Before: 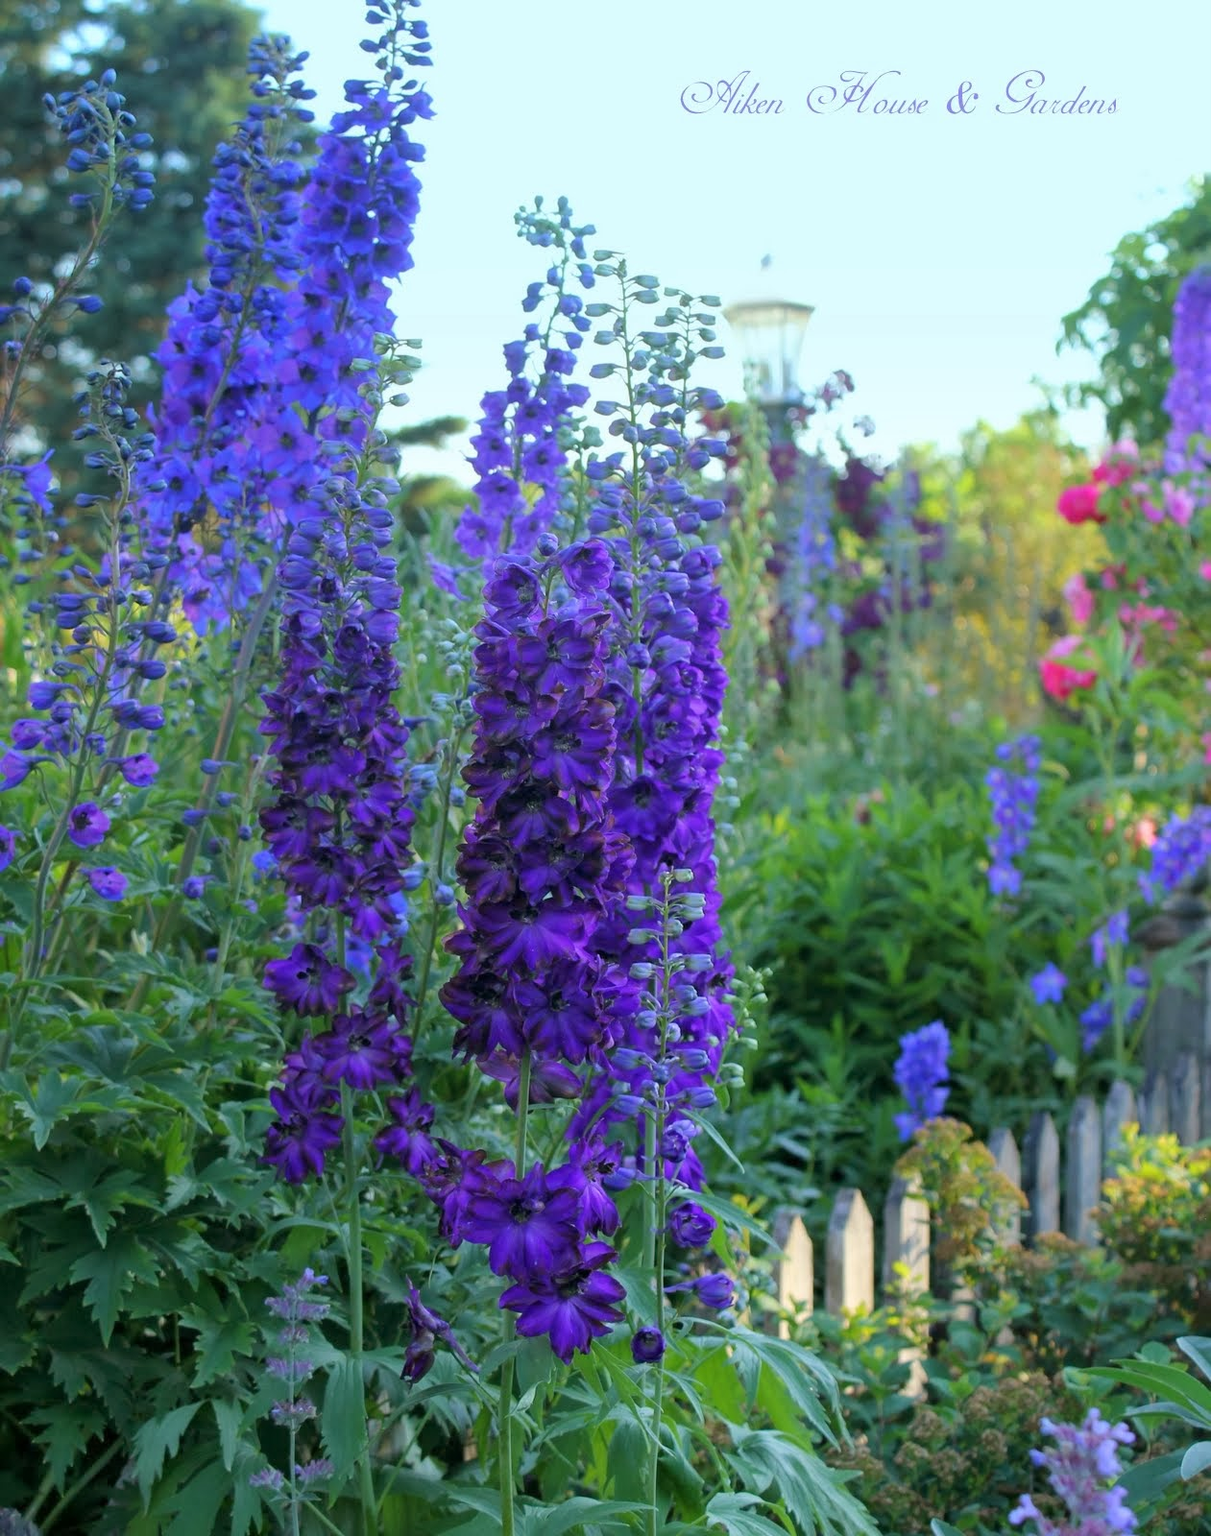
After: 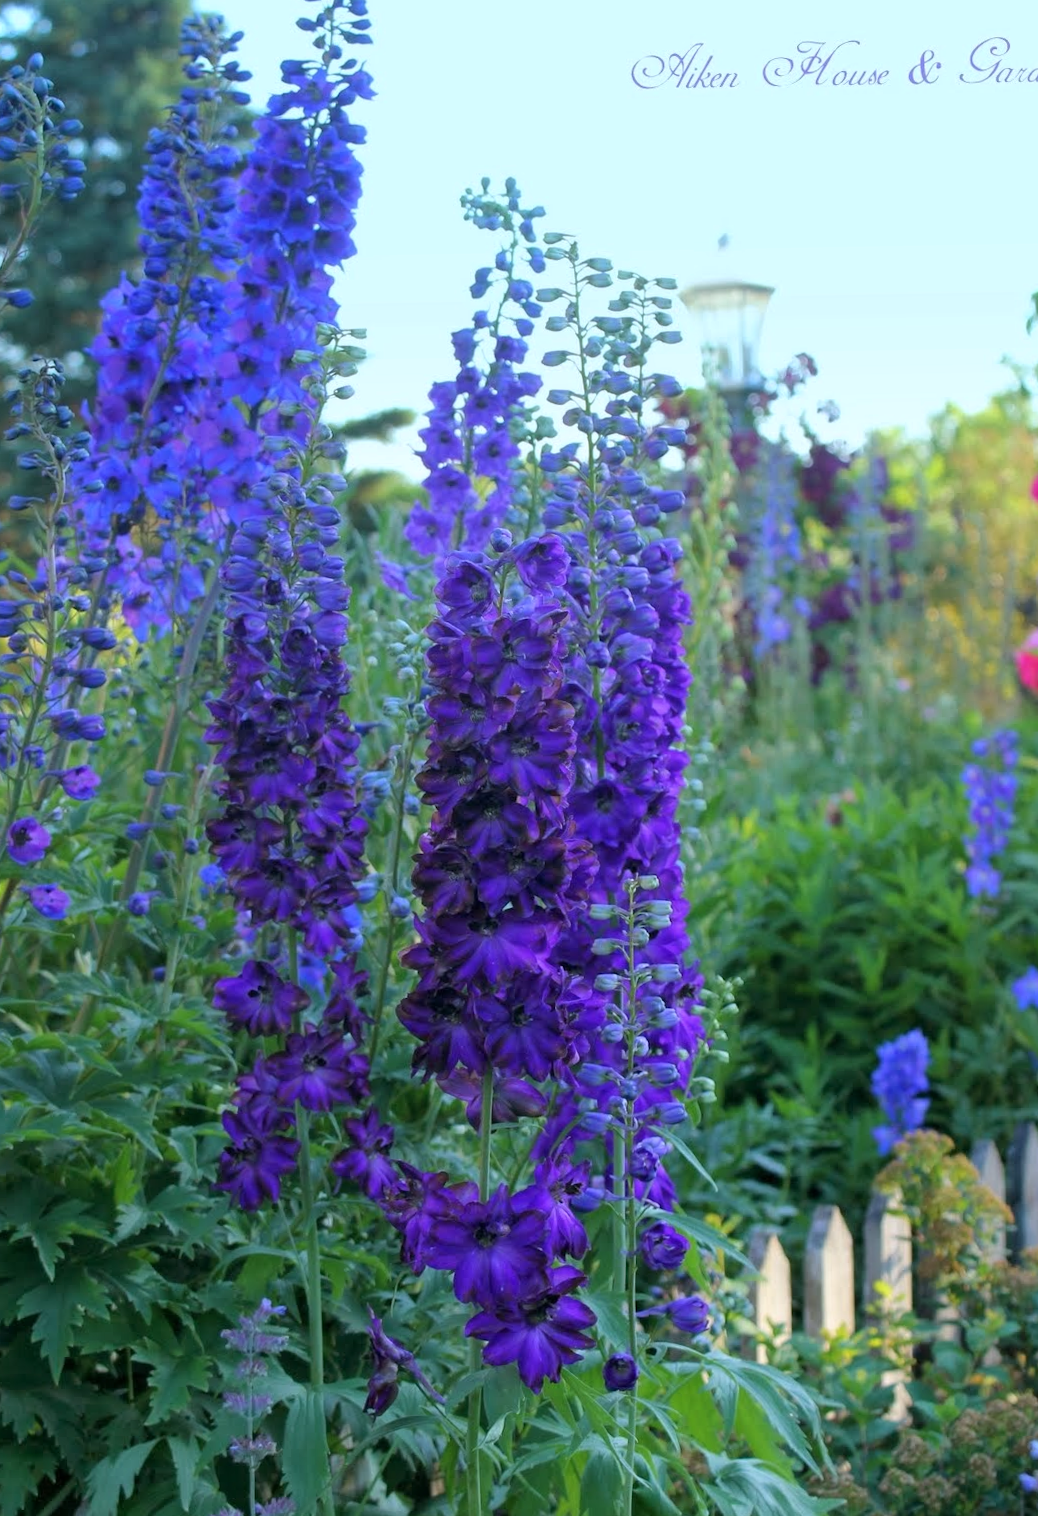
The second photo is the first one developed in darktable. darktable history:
crop and rotate: angle 1.02°, left 4.218%, top 0.688%, right 11.565%, bottom 2.377%
color correction: highlights a* -0.122, highlights b* -5.28, shadows a* -0.125, shadows b* -0.069
